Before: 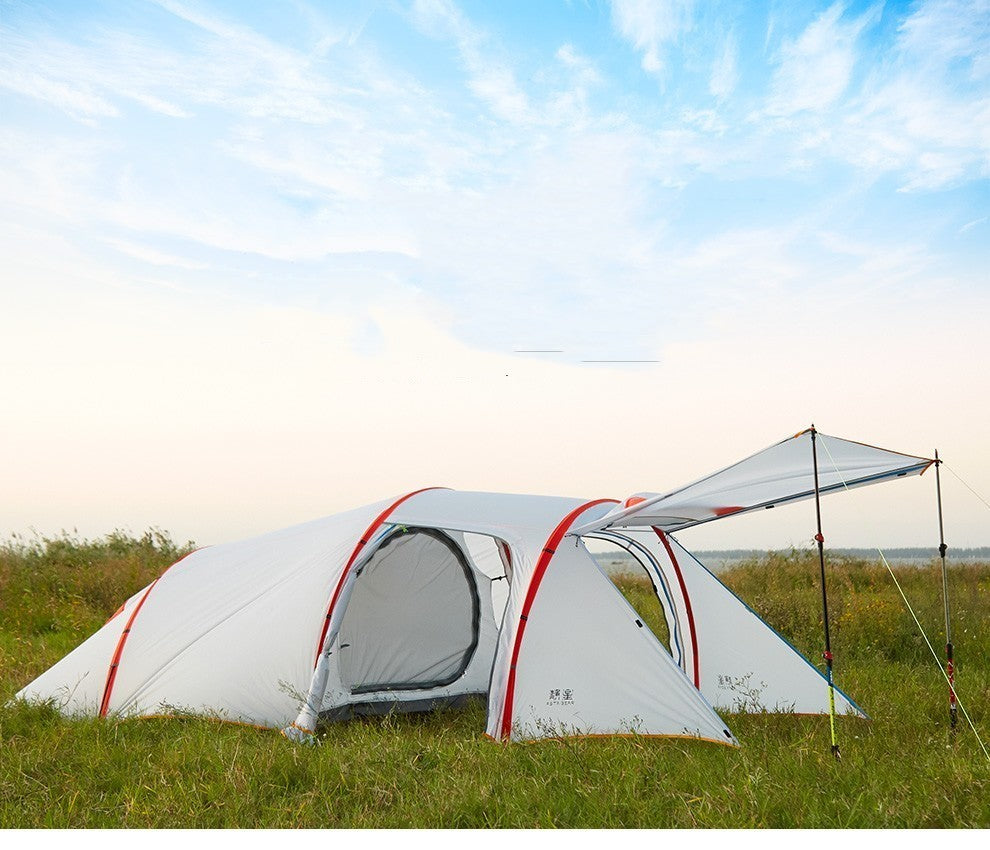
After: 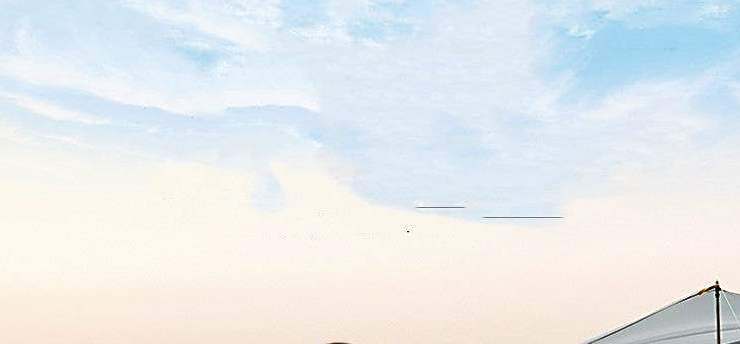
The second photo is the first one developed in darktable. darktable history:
sharpen: on, module defaults
shadows and highlights: soften with gaussian
rotate and perspective: rotation 0.074°, lens shift (vertical) 0.096, lens shift (horizontal) -0.041, crop left 0.043, crop right 0.952, crop top 0.024, crop bottom 0.979
crop: left 7.036%, top 18.398%, right 14.379%, bottom 40.043%
